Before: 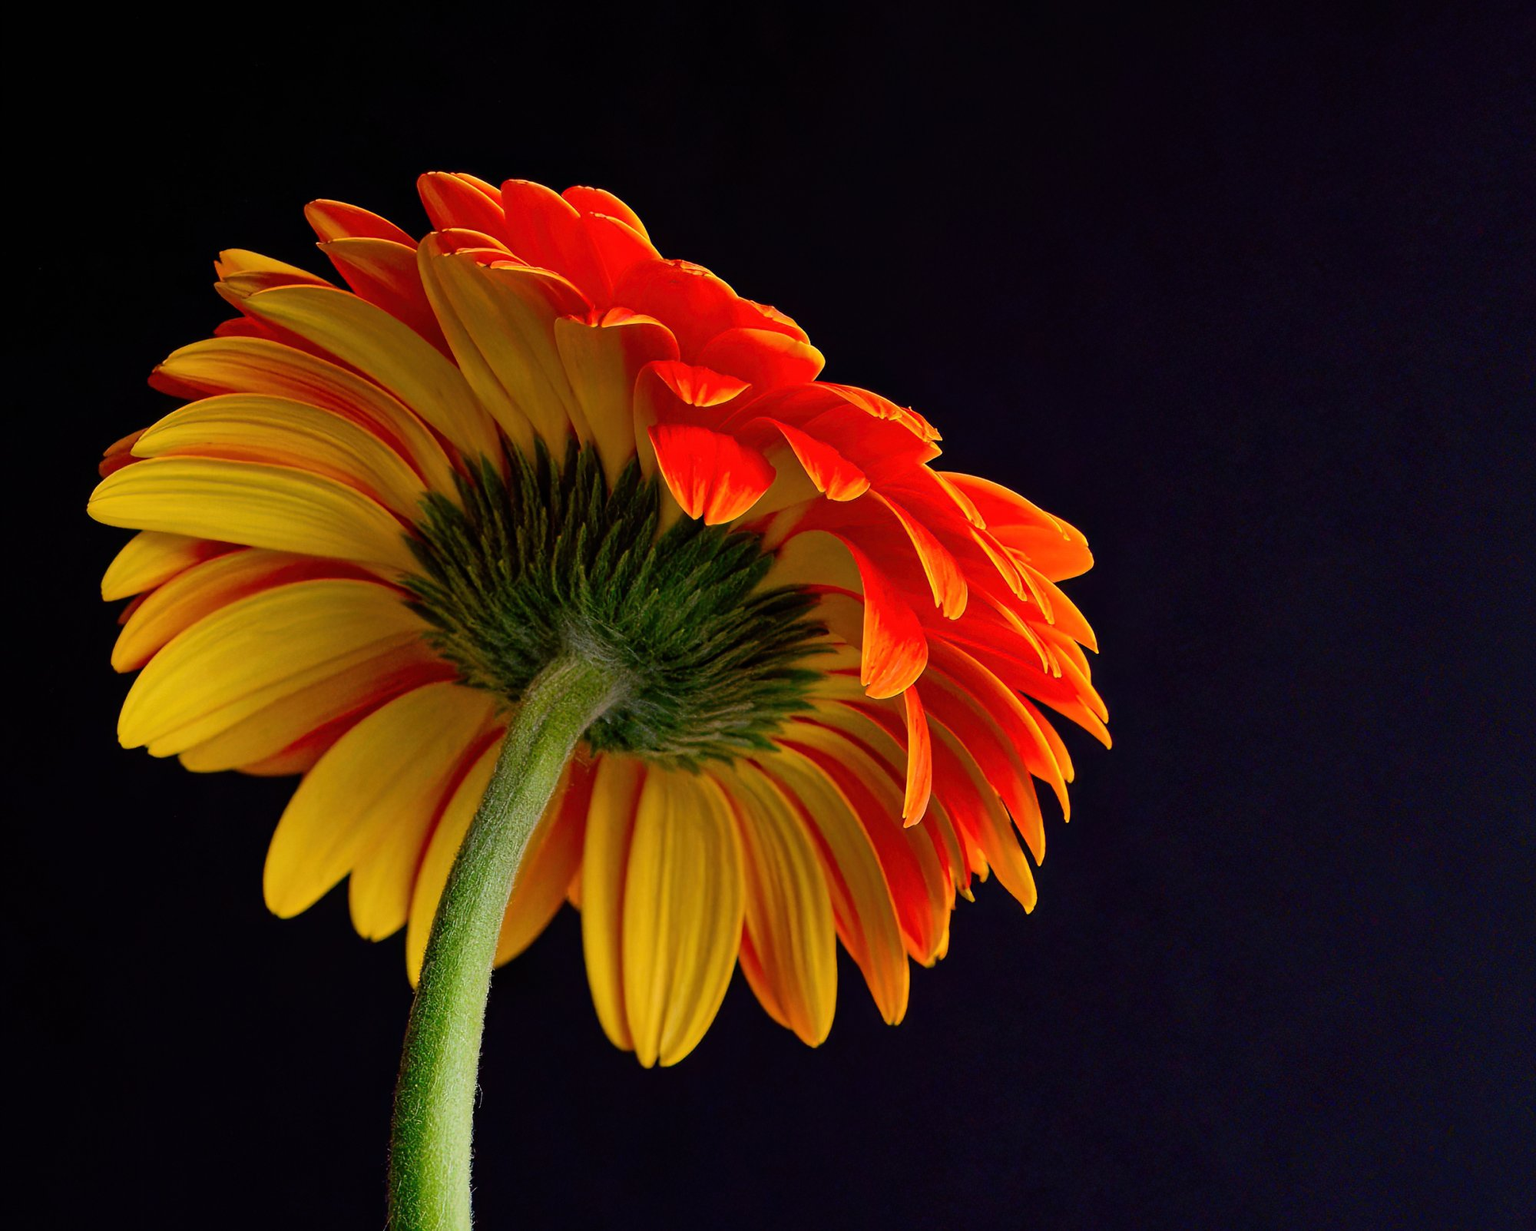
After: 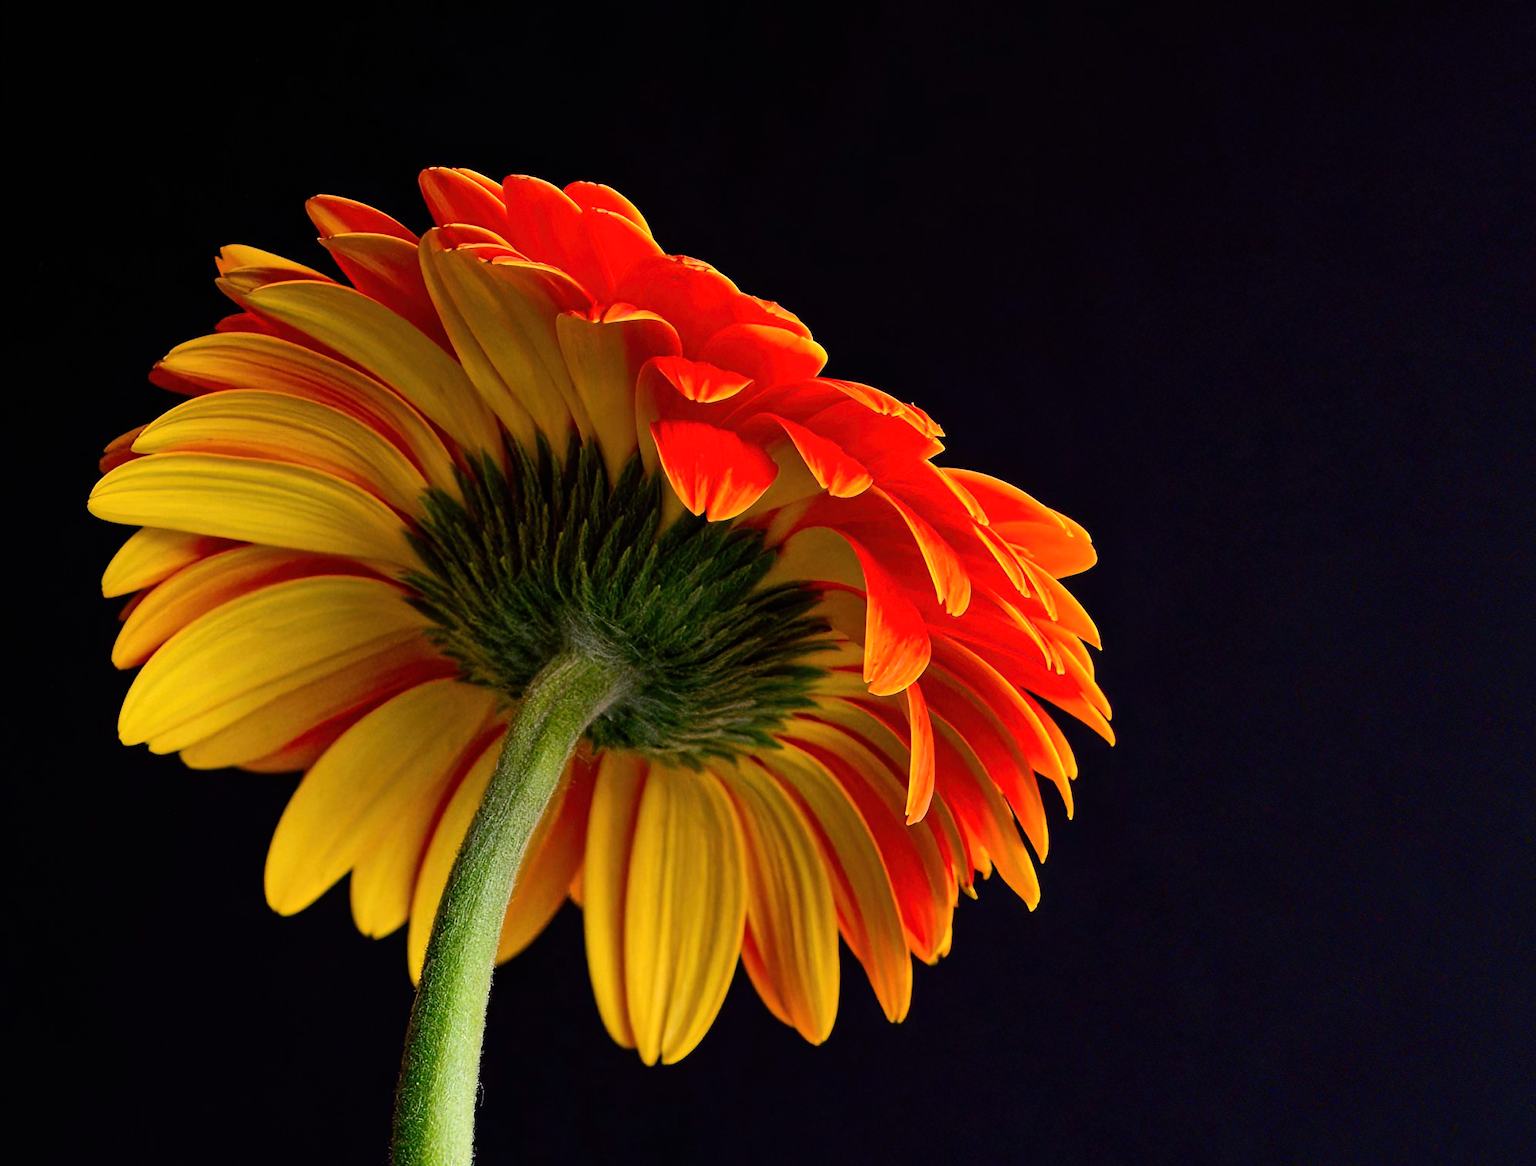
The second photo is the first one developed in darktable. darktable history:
crop: top 0.443%, right 0.261%, bottom 5.087%
tone equalizer: -8 EV -0.395 EV, -7 EV -0.423 EV, -6 EV -0.309 EV, -5 EV -0.189 EV, -3 EV 0.253 EV, -2 EV 0.307 EV, -1 EV 0.399 EV, +0 EV 0.407 EV, edges refinement/feathering 500, mask exposure compensation -1.57 EV, preserve details no
